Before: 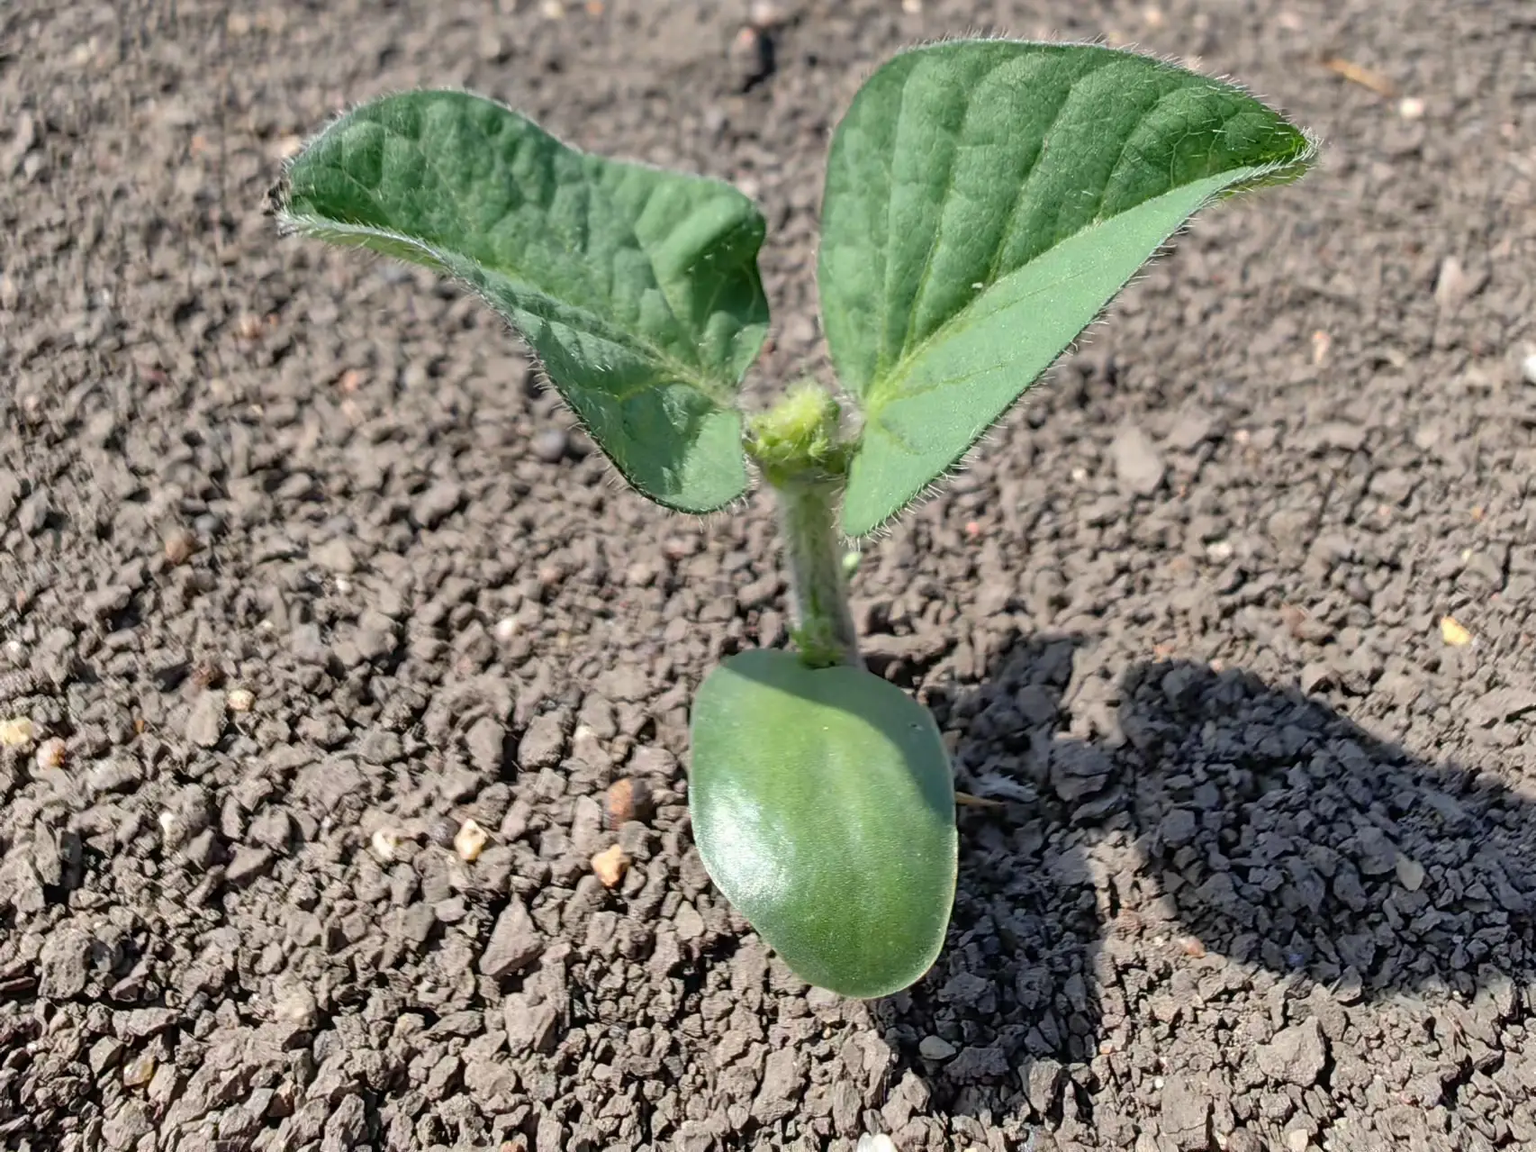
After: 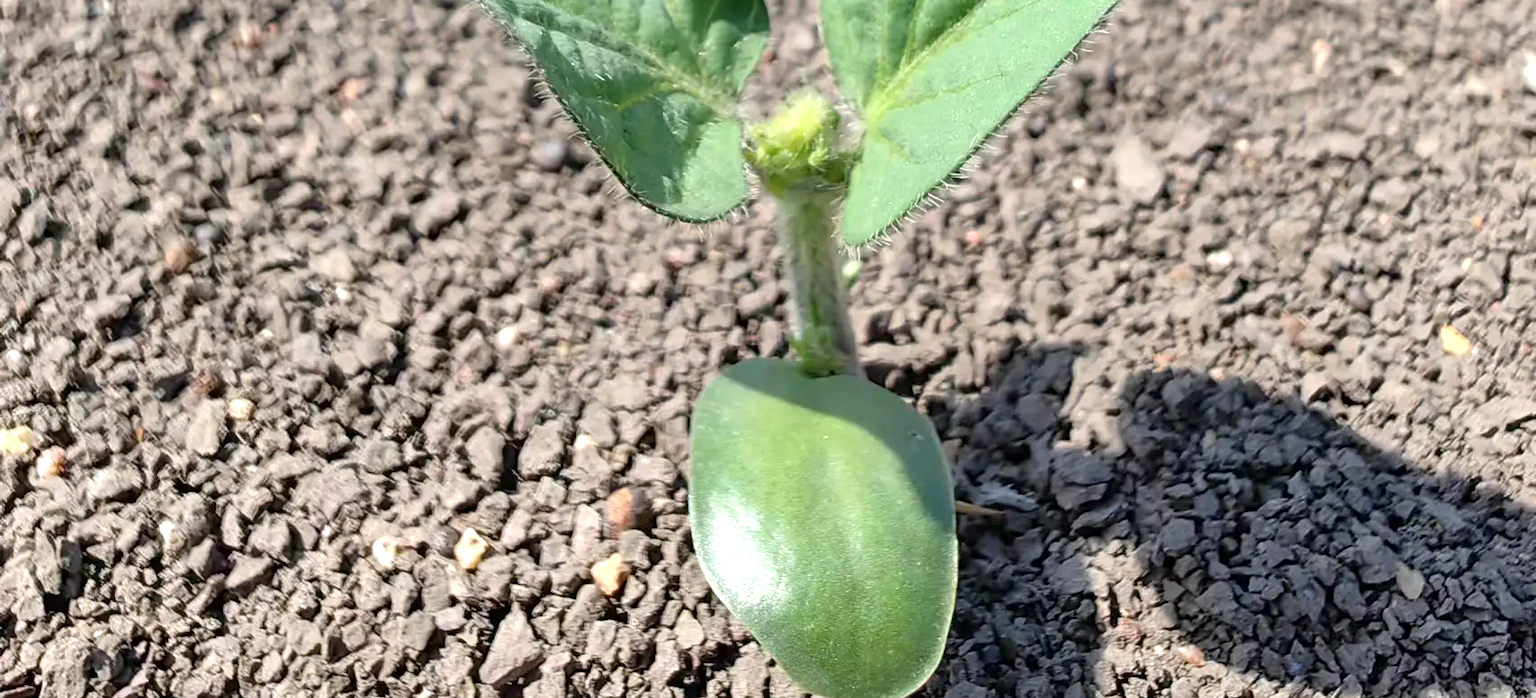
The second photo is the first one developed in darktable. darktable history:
crop and rotate: top 25.323%, bottom 13.966%
exposure: black level correction 0.001, exposure 0.498 EV, compensate exposure bias true, compensate highlight preservation false
